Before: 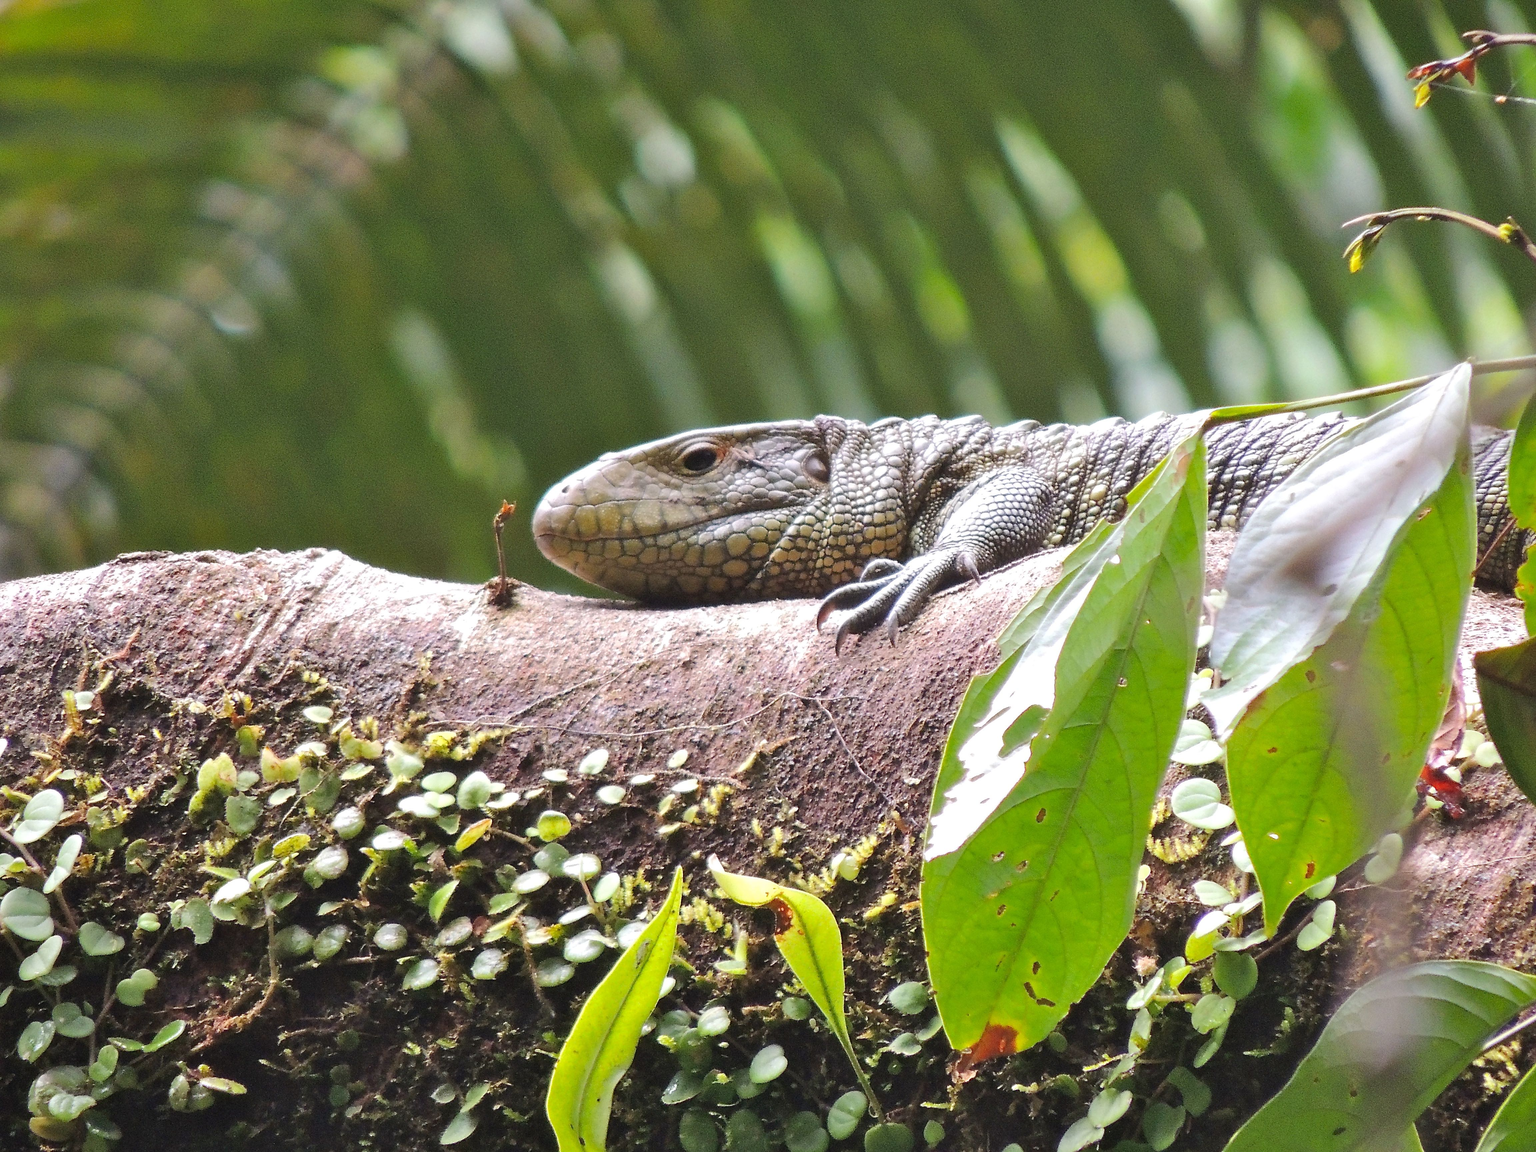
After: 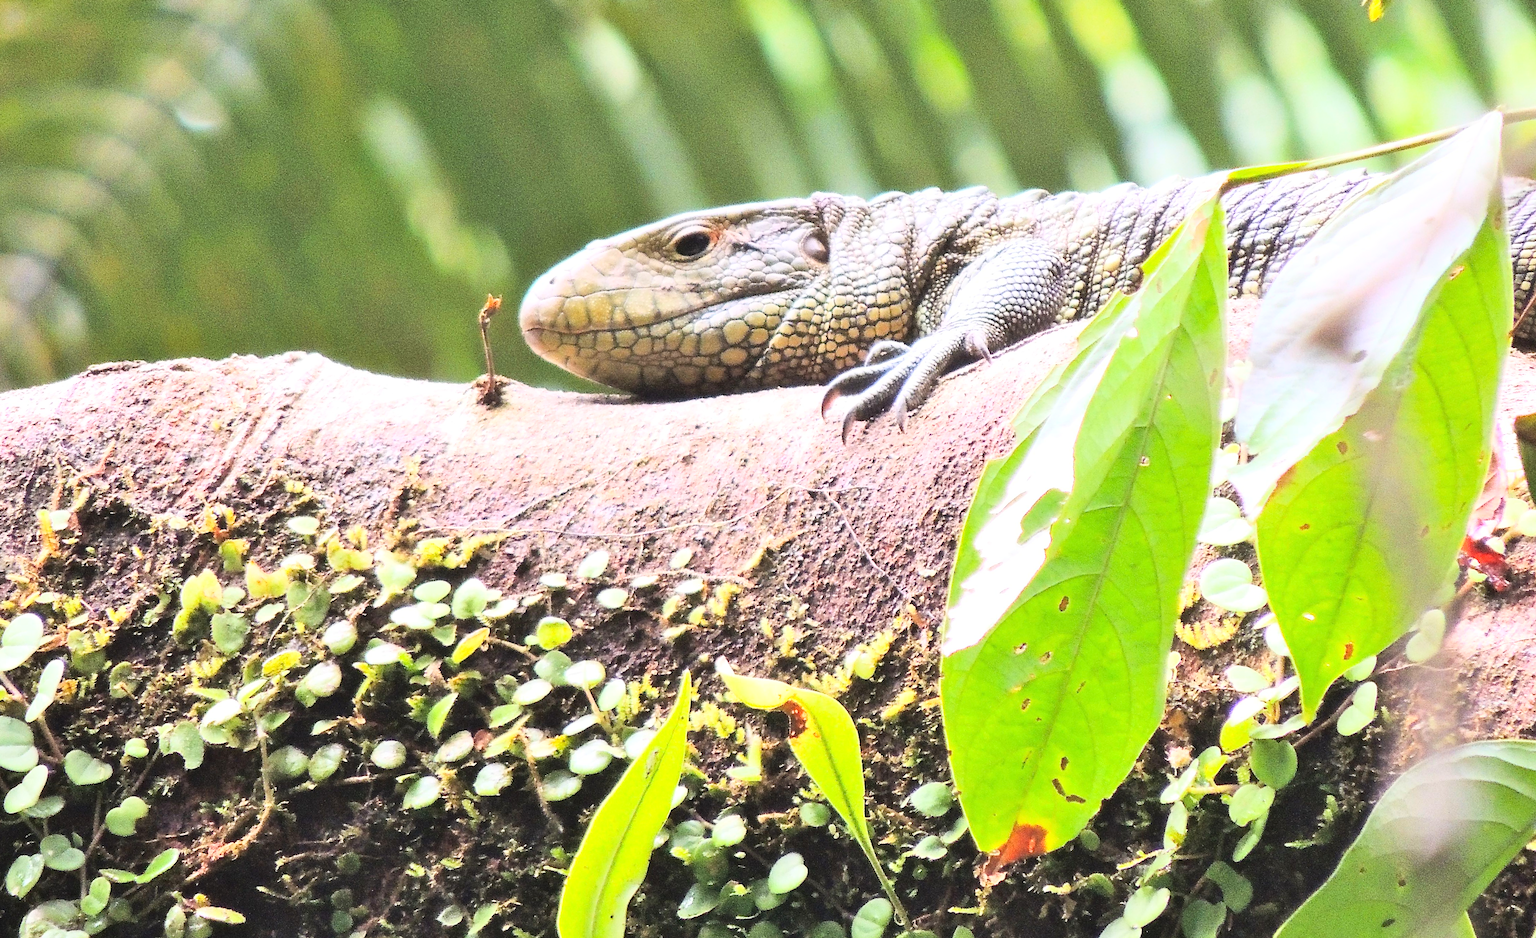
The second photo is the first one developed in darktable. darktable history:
base curve: curves: ch0 [(0, 0) (0.018, 0.026) (0.143, 0.37) (0.33, 0.731) (0.458, 0.853) (0.735, 0.965) (0.905, 0.986) (1, 1)]
rotate and perspective: rotation -2.12°, lens shift (vertical) 0.009, lens shift (horizontal) -0.008, automatic cropping original format, crop left 0.036, crop right 0.964, crop top 0.05, crop bottom 0.959
crop and rotate: top 18.507%
